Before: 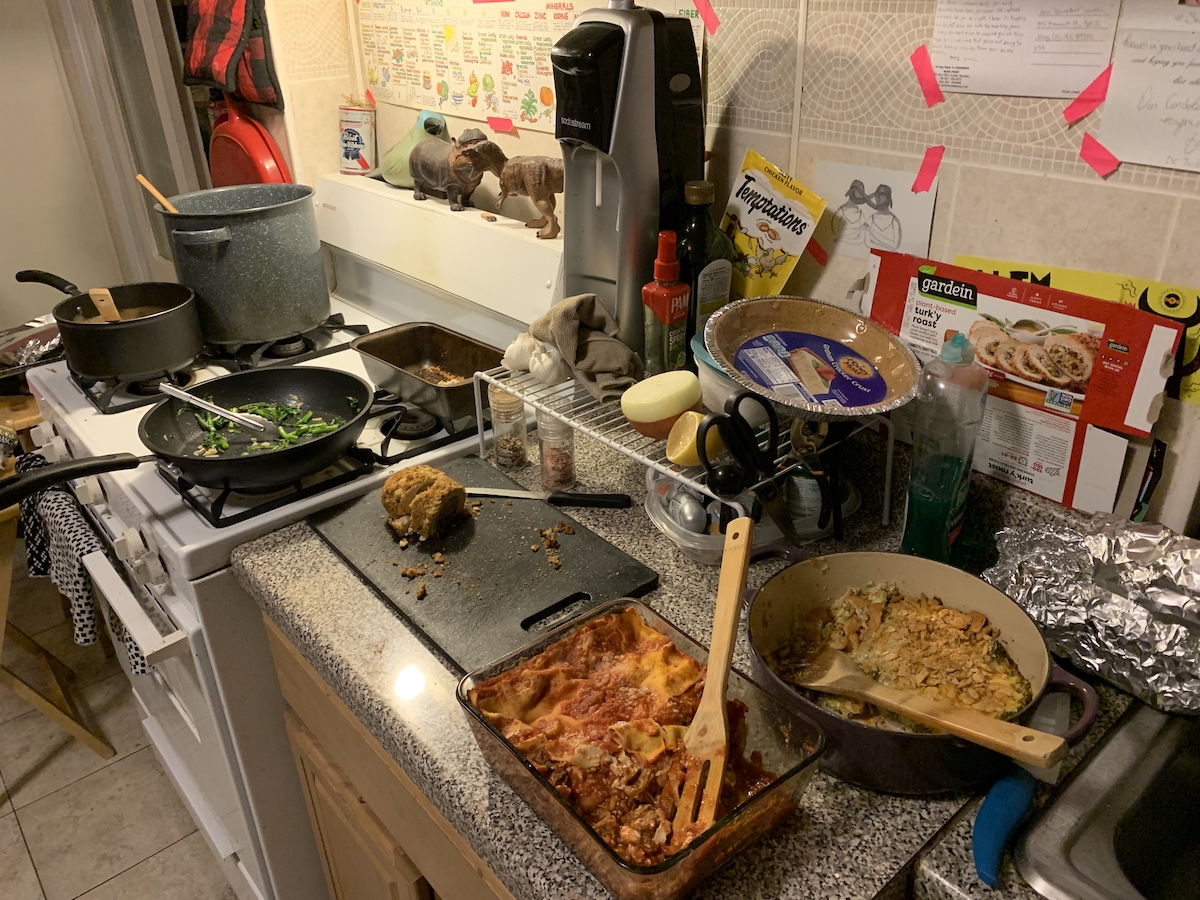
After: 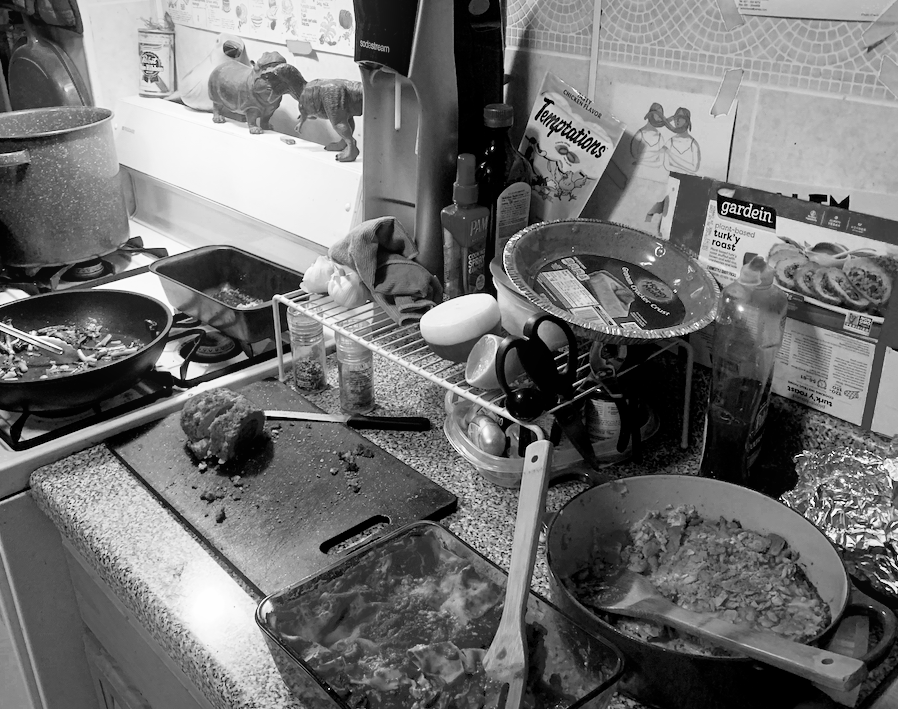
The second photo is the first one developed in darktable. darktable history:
exposure: black level correction 0.002, exposure -0.1 EV, compensate highlight preservation false
crop: left 16.768%, top 8.653%, right 8.362%, bottom 12.485%
vignetting: fall-off start 100%, brightness -0.282, width/height ratio 1.31
filmic rgb: middle gray luminance 9.23%, black relative exposure -10.55 EV, white relative exposure 3.45 EV, threshold 6 EV, target black luminance 0%, hardness 5.98, latitude 59.69%, contrast 1.087, highlights saturation mix 5%, shadows ↔ highlights balance 29.23%, add noise in highlights 0, preserve chrominance no, color science v3 (2019), use custom middle-gray values true, iterations of high-quality reconstruction 0, contrast in highlights soft, enable highlight reconstruction true
shadows and highlights: shadows 20.55, highlights -20.99, soften with gaussian
color zones: curves: ch0 [(0.002, 0.589) (0.107, 0.484) (0.146, 0.249) (0.217, 0.352) (0.309, 0.525) (0.39, 0.404) (0.455, 0.169) (0.597, 0.055) (0.724, 0.212) (0.775, 0.691) (0.869, 0.571) (1, 0.587)]; ch1 [(0, 0) (0.143, 0) (0.286, 0) (0.429, 0) (0.571, 0) (0.714, 0) (0.857, 0)]
bloom: size 9%, threshold 100%, strength 7%
